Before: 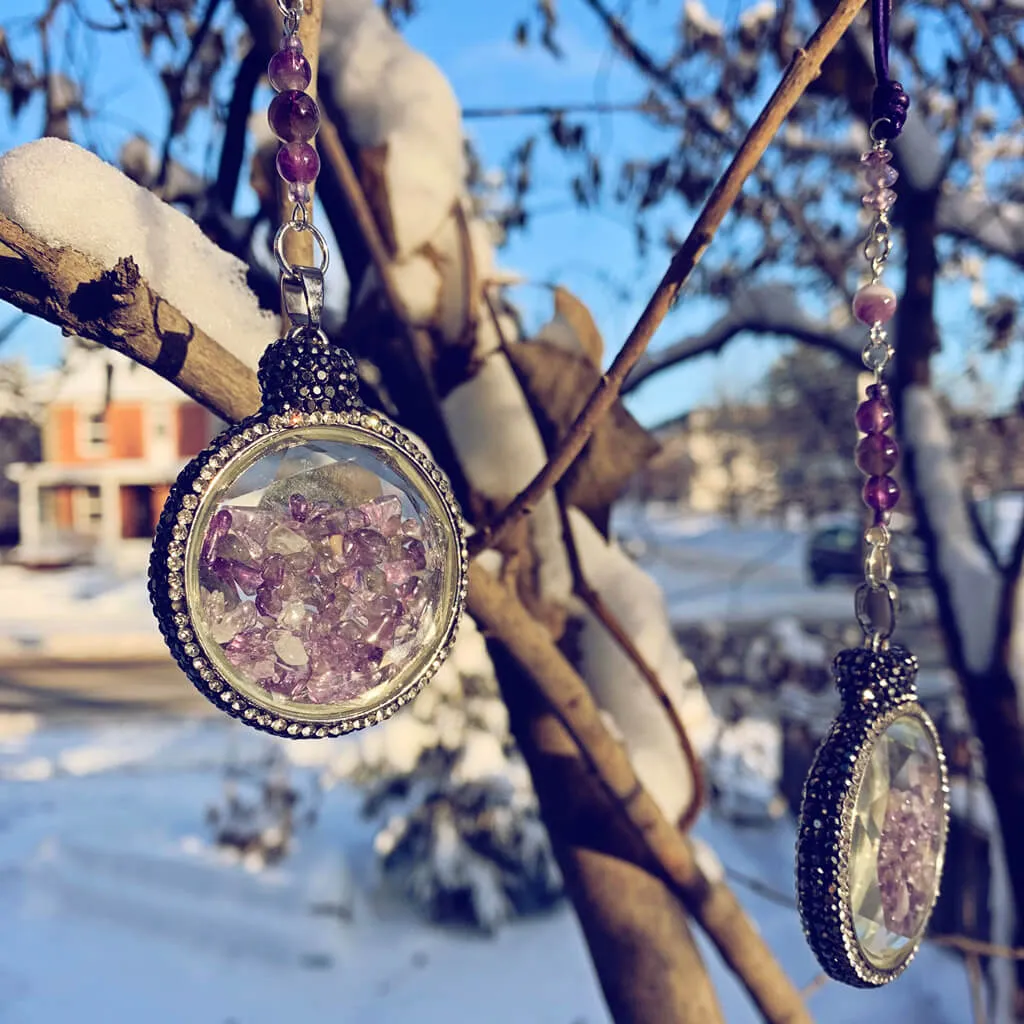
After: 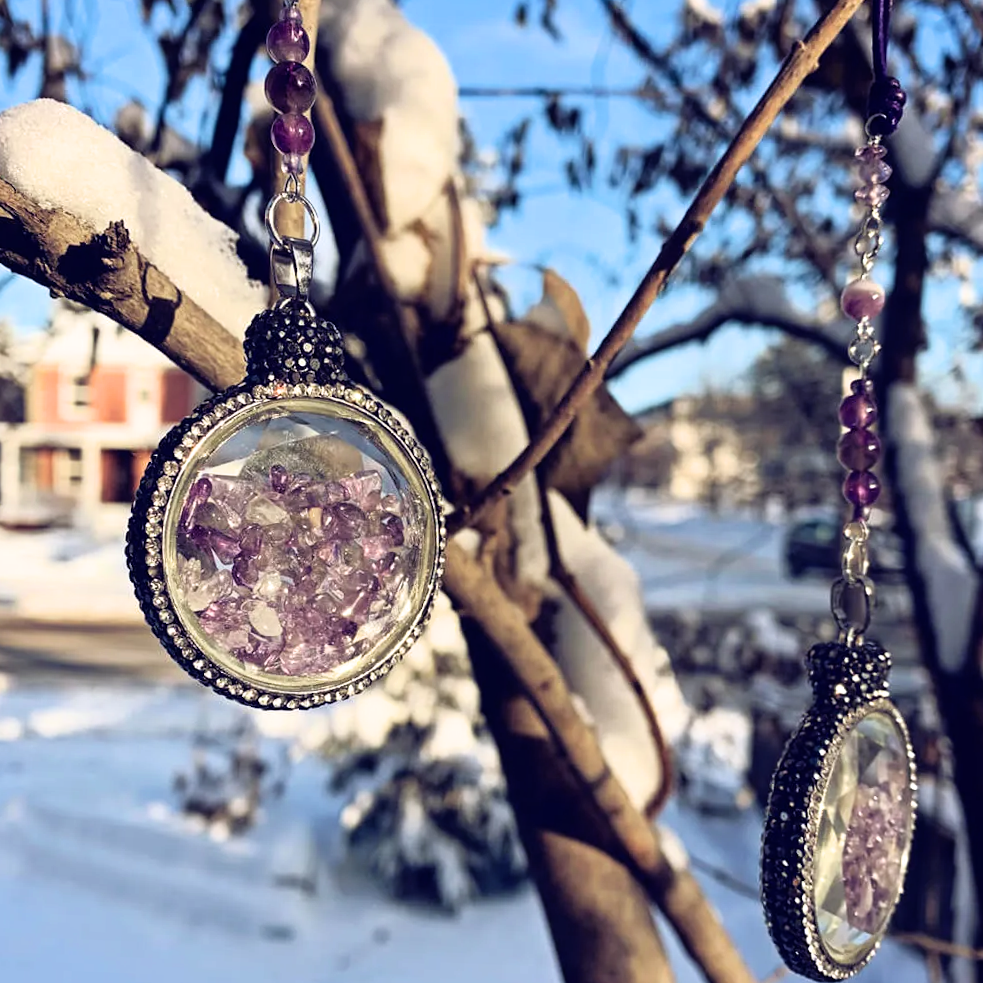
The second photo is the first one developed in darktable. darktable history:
crop and rotate: angle -2.38°
filmic rgb: white relative exposure 2.34 EV, hardness 6.59
